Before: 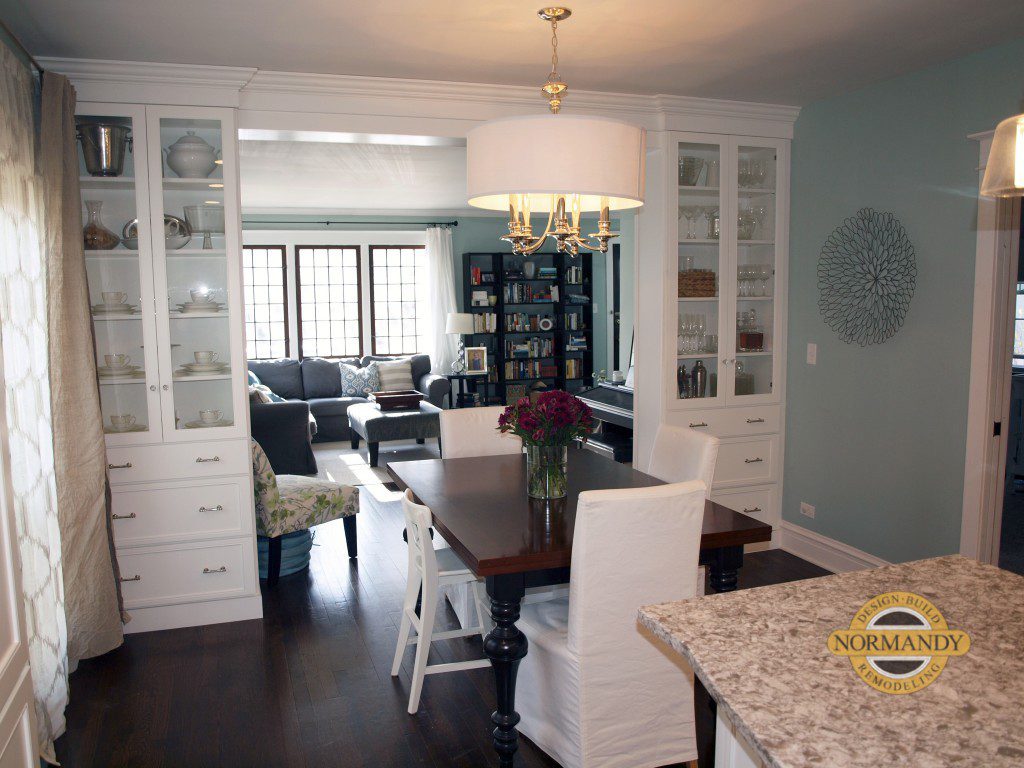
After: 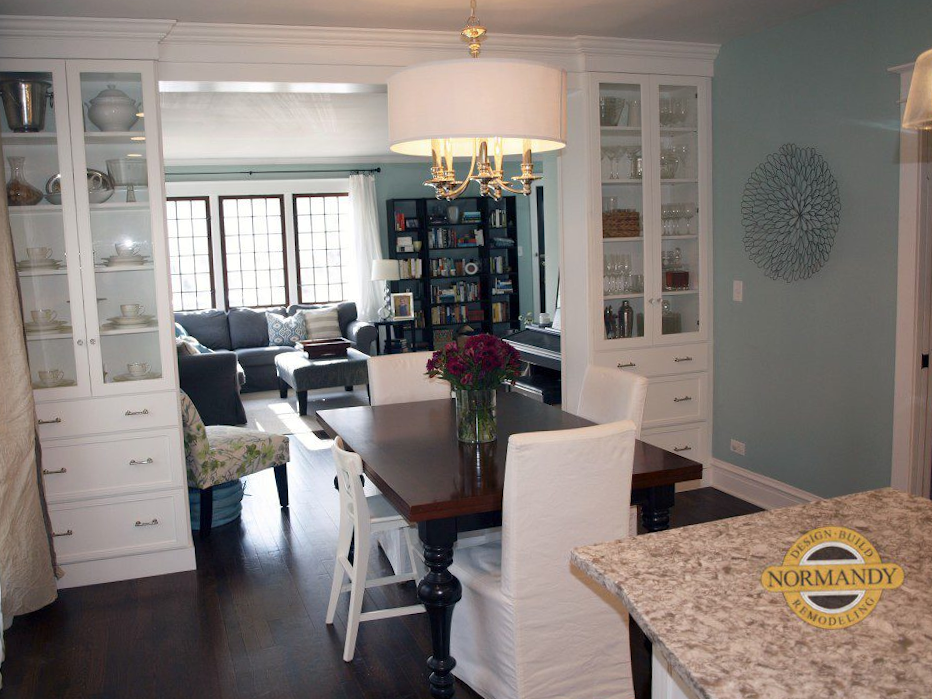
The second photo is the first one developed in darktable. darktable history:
crop and rotate: angle 1.51°, left 5.733%, top 5.716%
